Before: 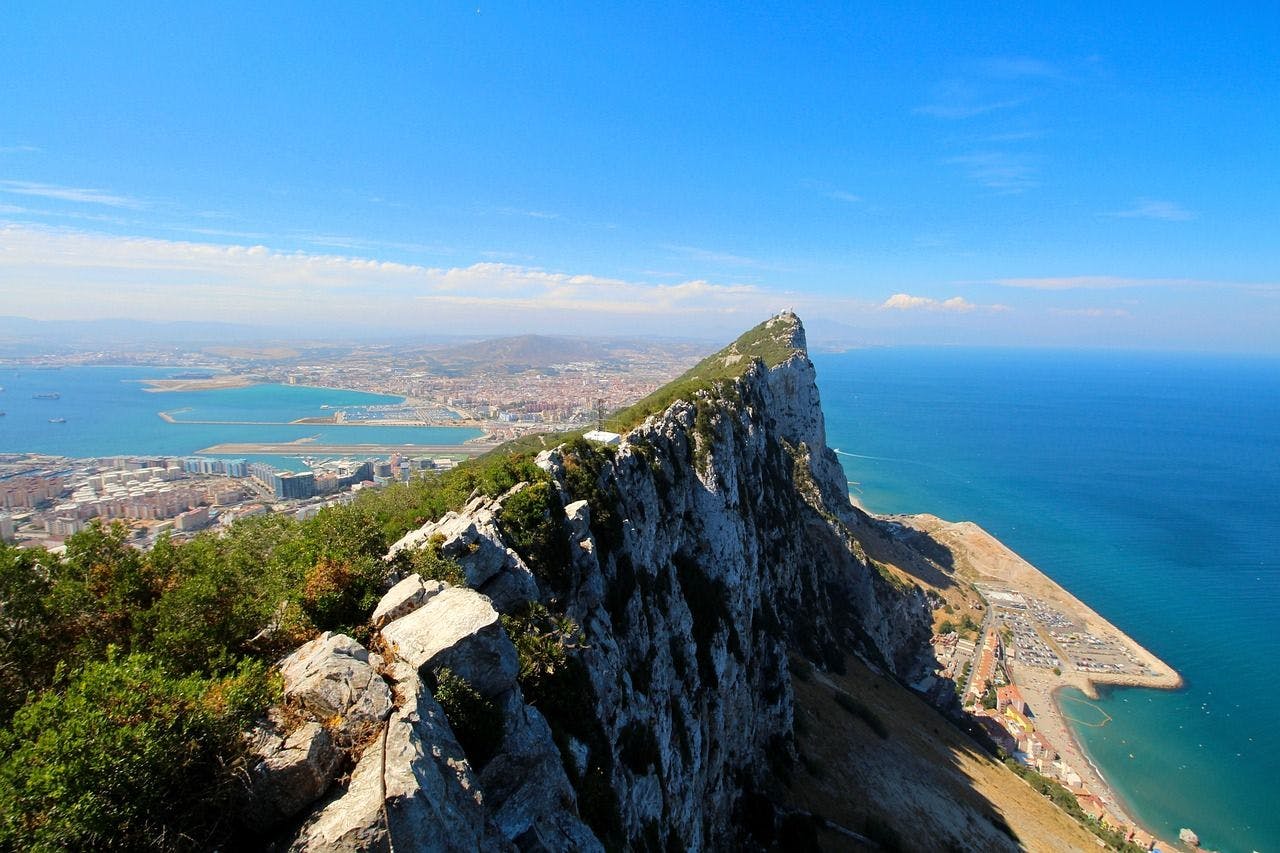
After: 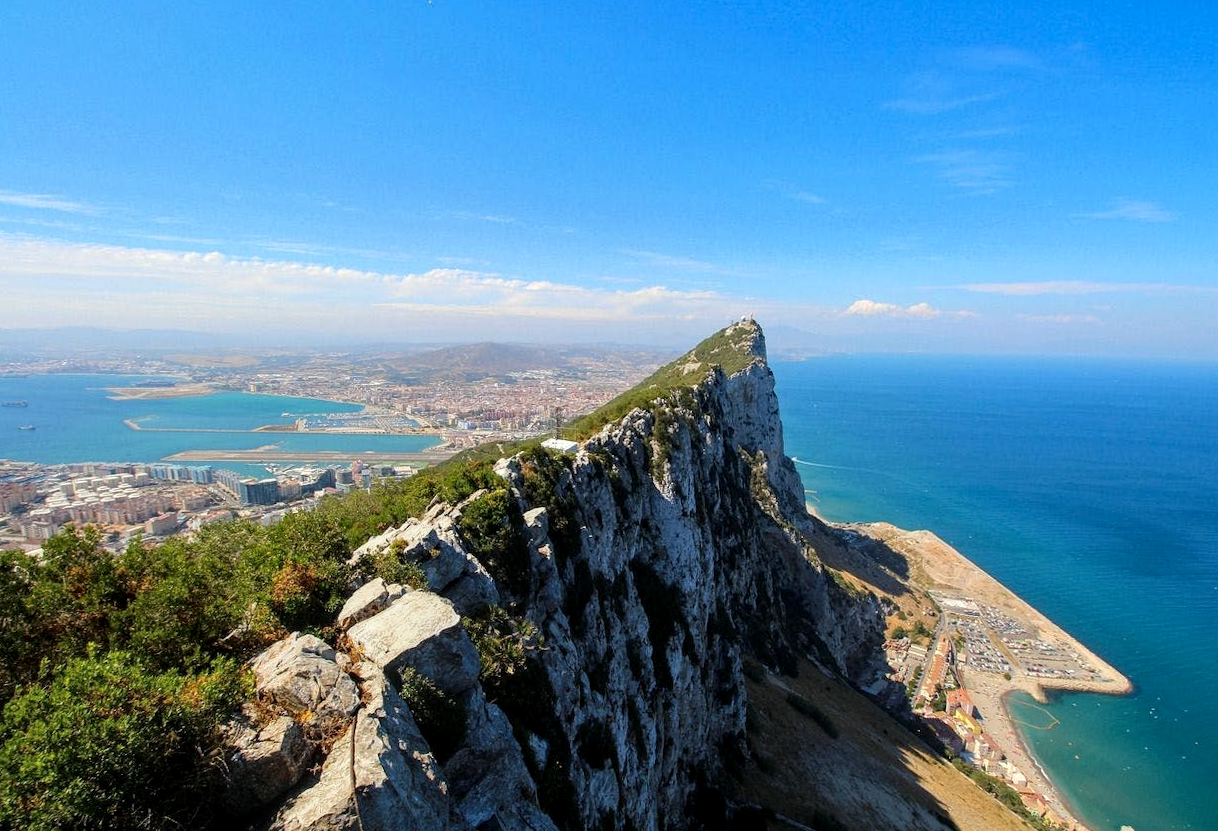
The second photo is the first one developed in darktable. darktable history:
rotate and perspective: rotation 0.074°, lens shift (vertical) 0.096, lens shift (horizontal) -0.041, crop left 0.043, crop right 0.952, crop top 0.024, crop bottom 0.979
local contrast: on, module defaults
